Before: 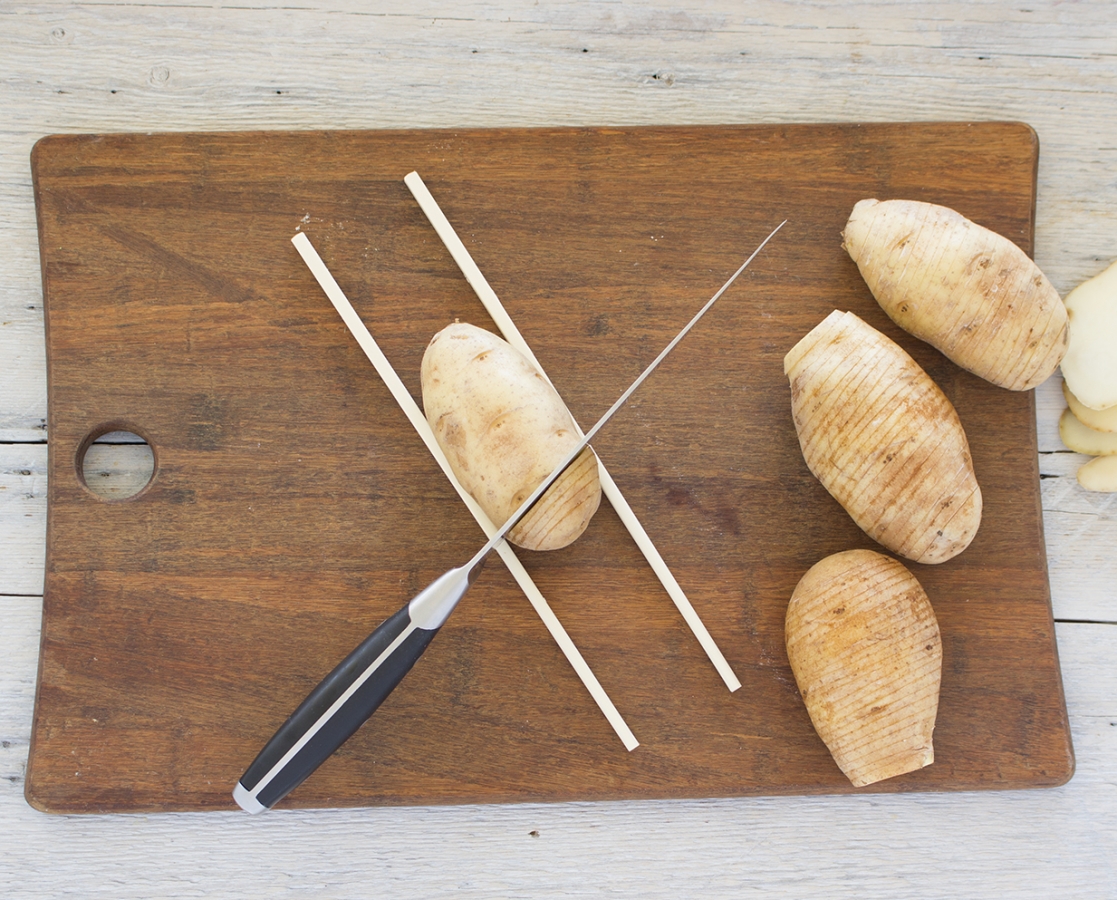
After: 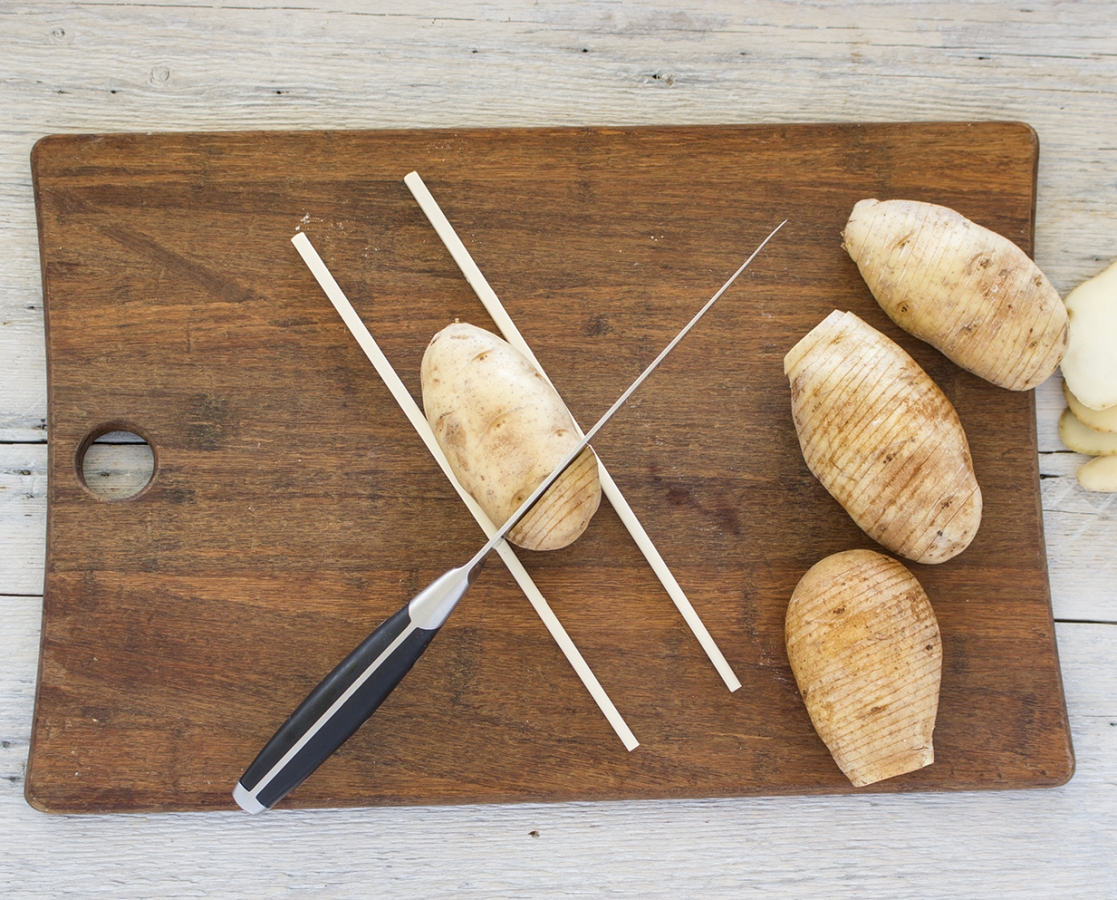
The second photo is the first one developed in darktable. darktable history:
local contrast: on, module defaults
contrast brightness saturation: contrast 0.03, brightness -0.04
